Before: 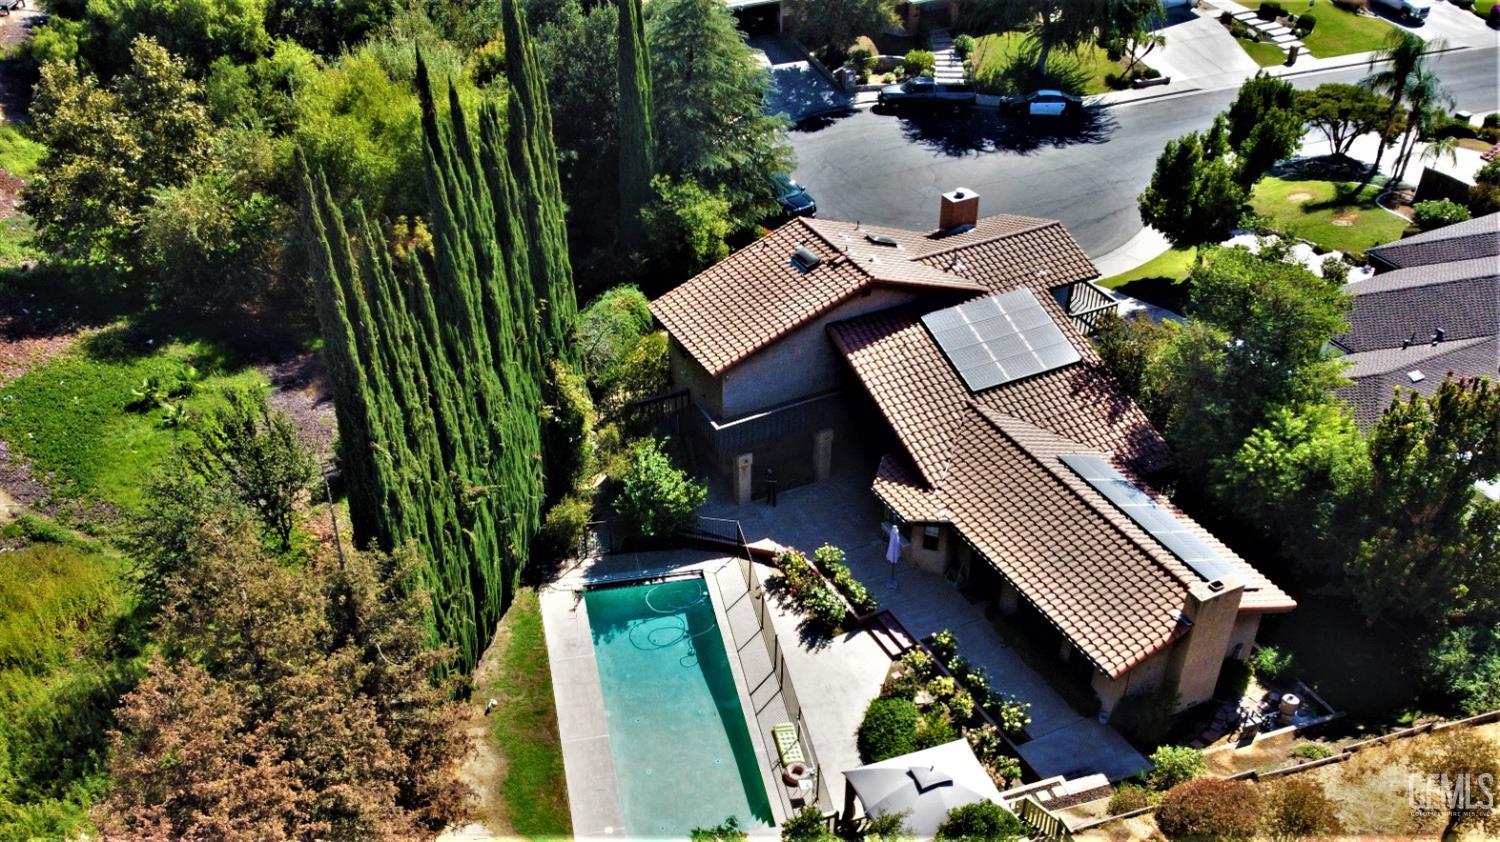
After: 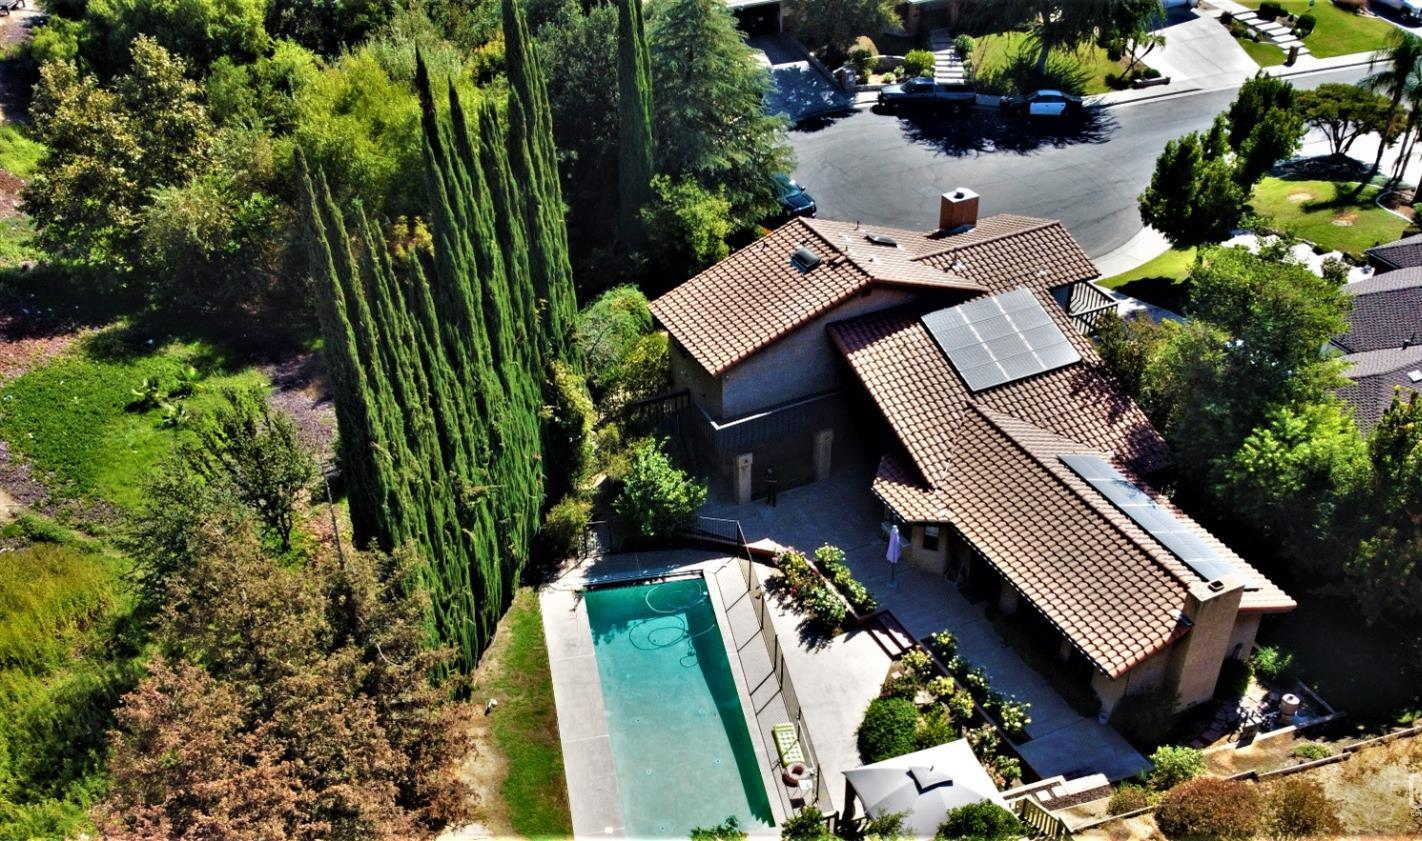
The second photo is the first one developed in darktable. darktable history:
crop and rotate: left 0%, right 5.163%
